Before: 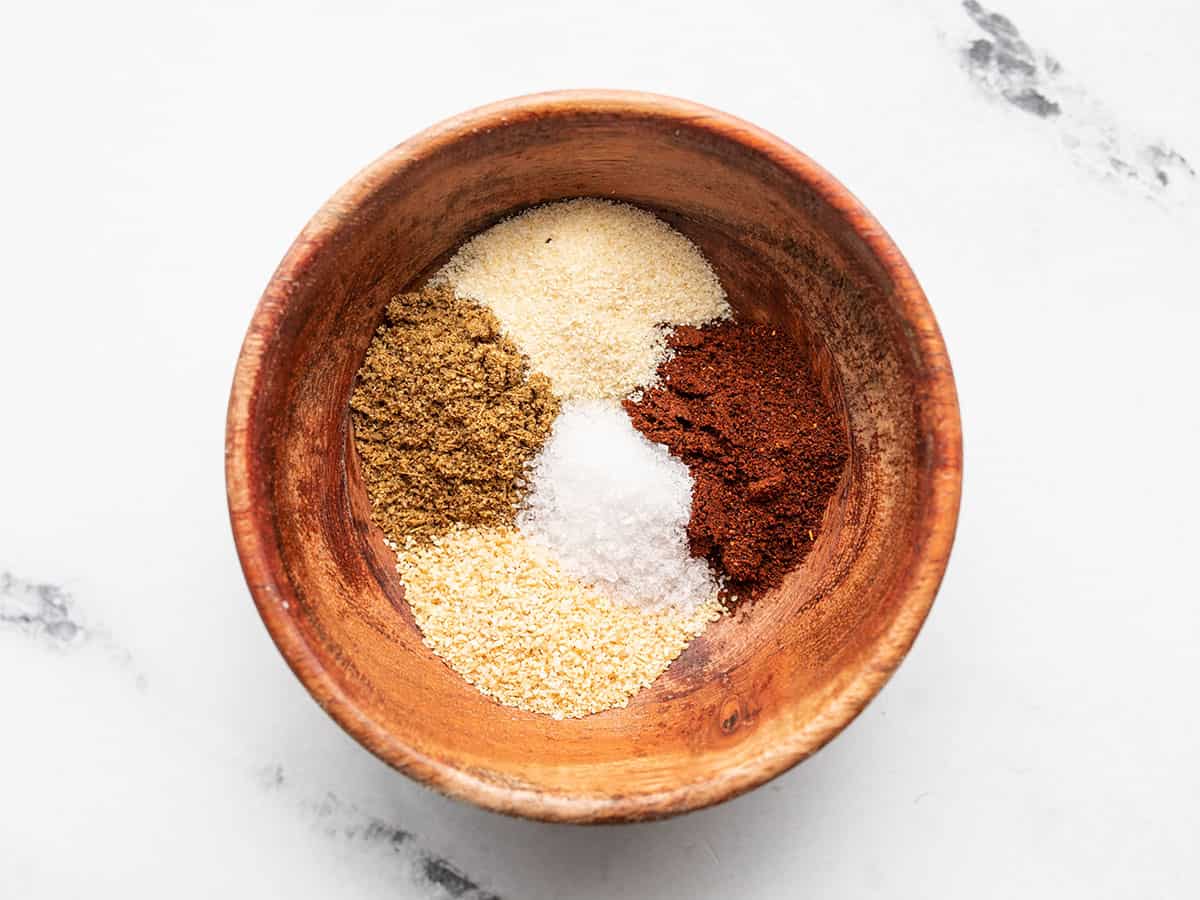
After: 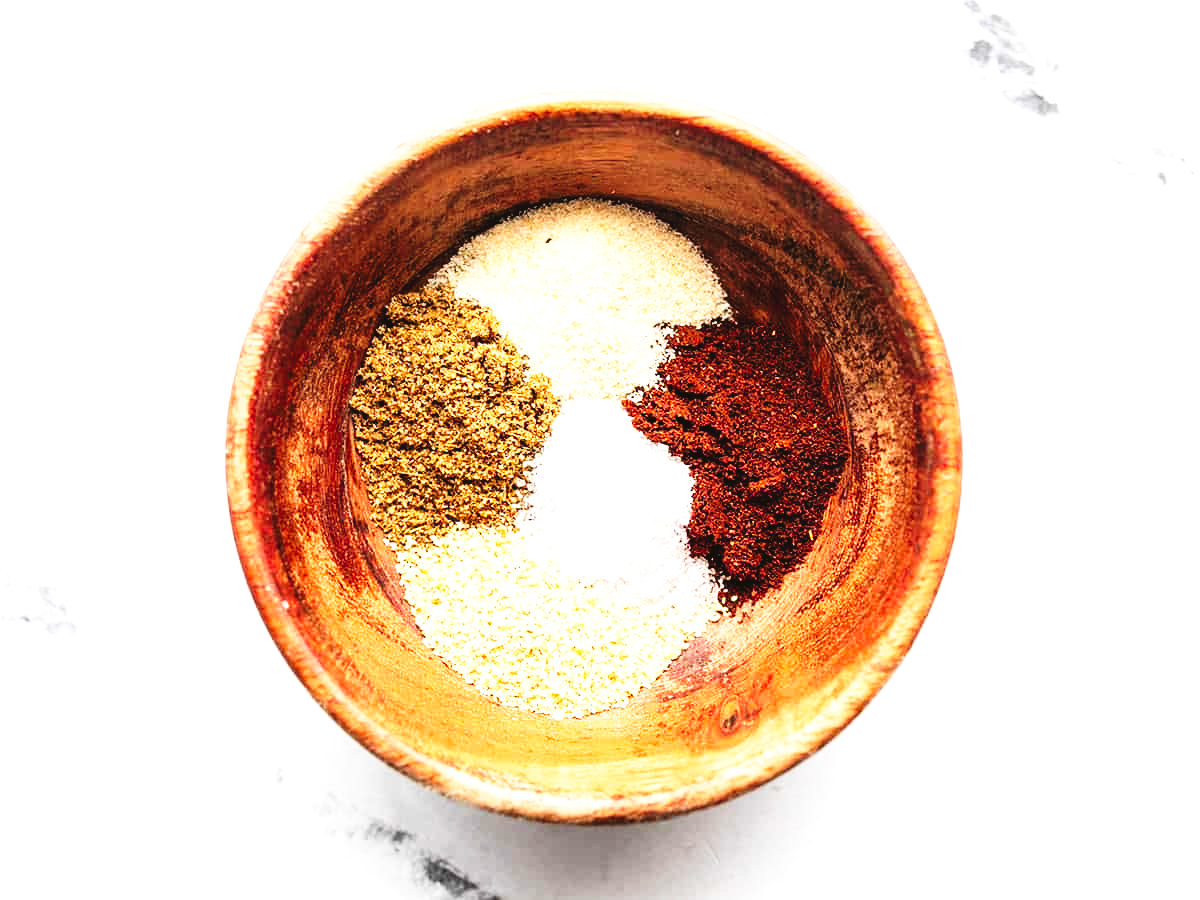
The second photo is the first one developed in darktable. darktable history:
tone curve: curves: ch0 [(0, 0) (0.003, 0.047) (0.011, 0.047) (0.025, 0.049) (0.044, 0.051) (0.069, 0.055) (0.1, 0.066) (0.136, 0.089) (0.177, 0.12) (0.224, 0.155) (0.277, 0.205) (0.335, 0.281) (0.399, 0.37) (0.468, 0.47) (0.543, 0.574) (0.623, 0.687) (0.709, 0.801) (0.801, 0.89) (0.898, 0.963) (1, 1)], preserve colors none
tone equalizer: -8 EV -0.764 EV, -7 EV -0.666 EV, -6 EV -0.57 EV, -5 EV -0.417 EV, -3 EV 0.381 EV, -2 EV 0.6 EV, -1 EV 0.692 EV, +0 EV 0.72 EV
